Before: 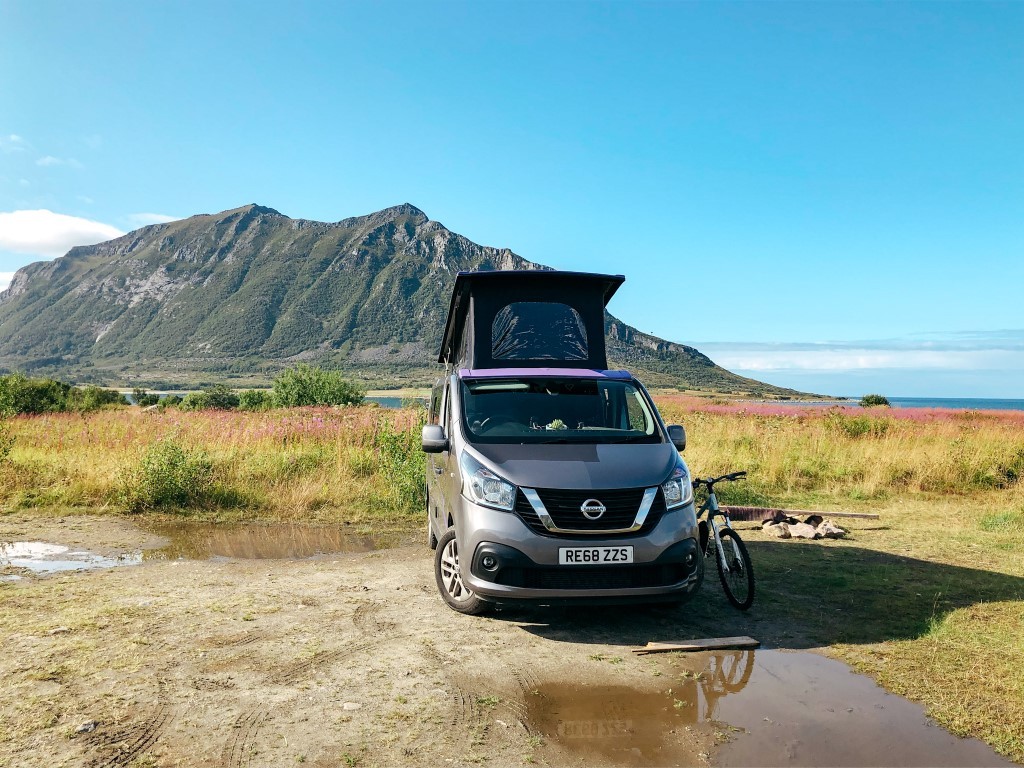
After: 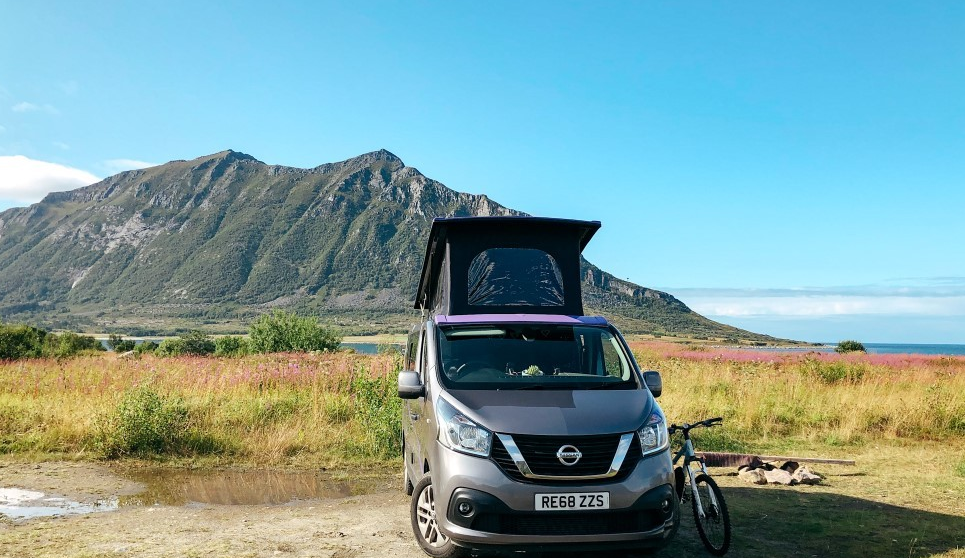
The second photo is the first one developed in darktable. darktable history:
crop: left 2.387%, top 7.066%, right 3.321%, bottom 20.239%
